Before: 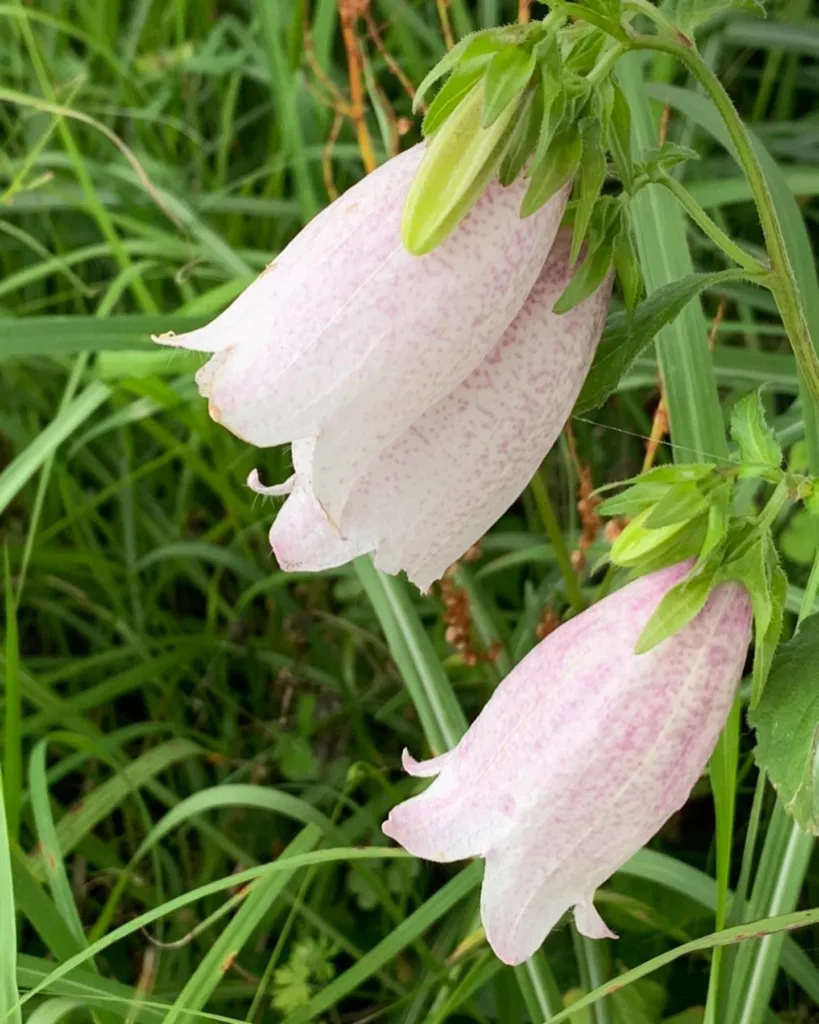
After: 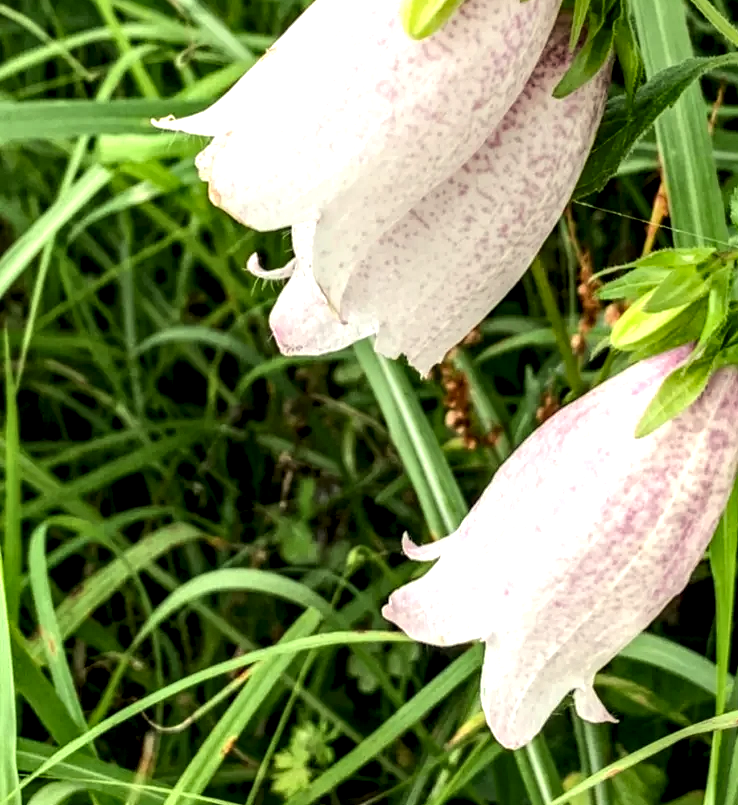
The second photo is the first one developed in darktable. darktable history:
color balance rgb: highlights gain › luminance 6.282%, highlights gain › chroma 2.533%, highlights gain › hue 92.87°, linear chroma grading › global chroma 0.572%, perceptual saturation grading › global saturation 0.764%, perceptual brilliance grading › highlights 6.212%, perceptual brilliance grading › mid-tones 17.034%, perceptual brilliance grading › shadows -5.509%, global vibrance 9.905%
crop: top 21.139%, right 9.426%, bottom 0.247%
local contrast: highlights 22%, detail 198%
